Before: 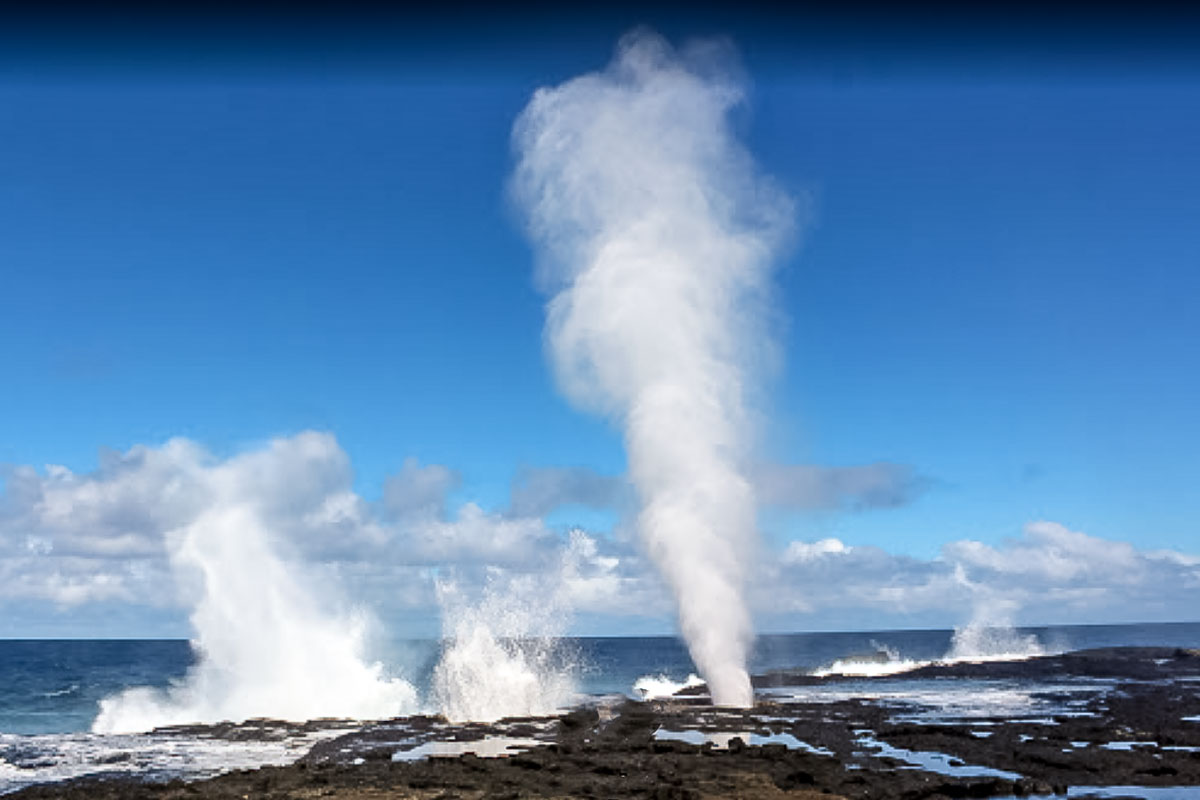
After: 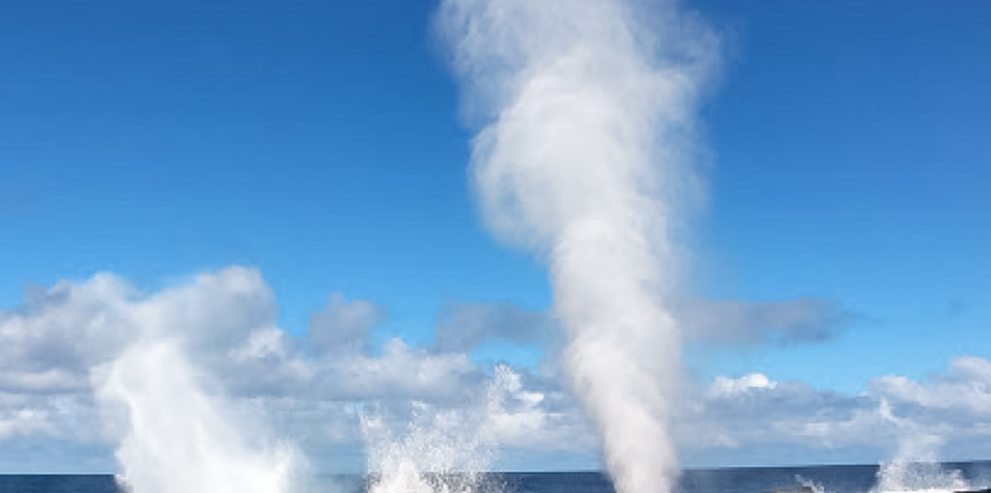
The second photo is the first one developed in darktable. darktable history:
crop and rotate: left 6.315%, top 20.742%, right 11.052%, bottom 17.591%
